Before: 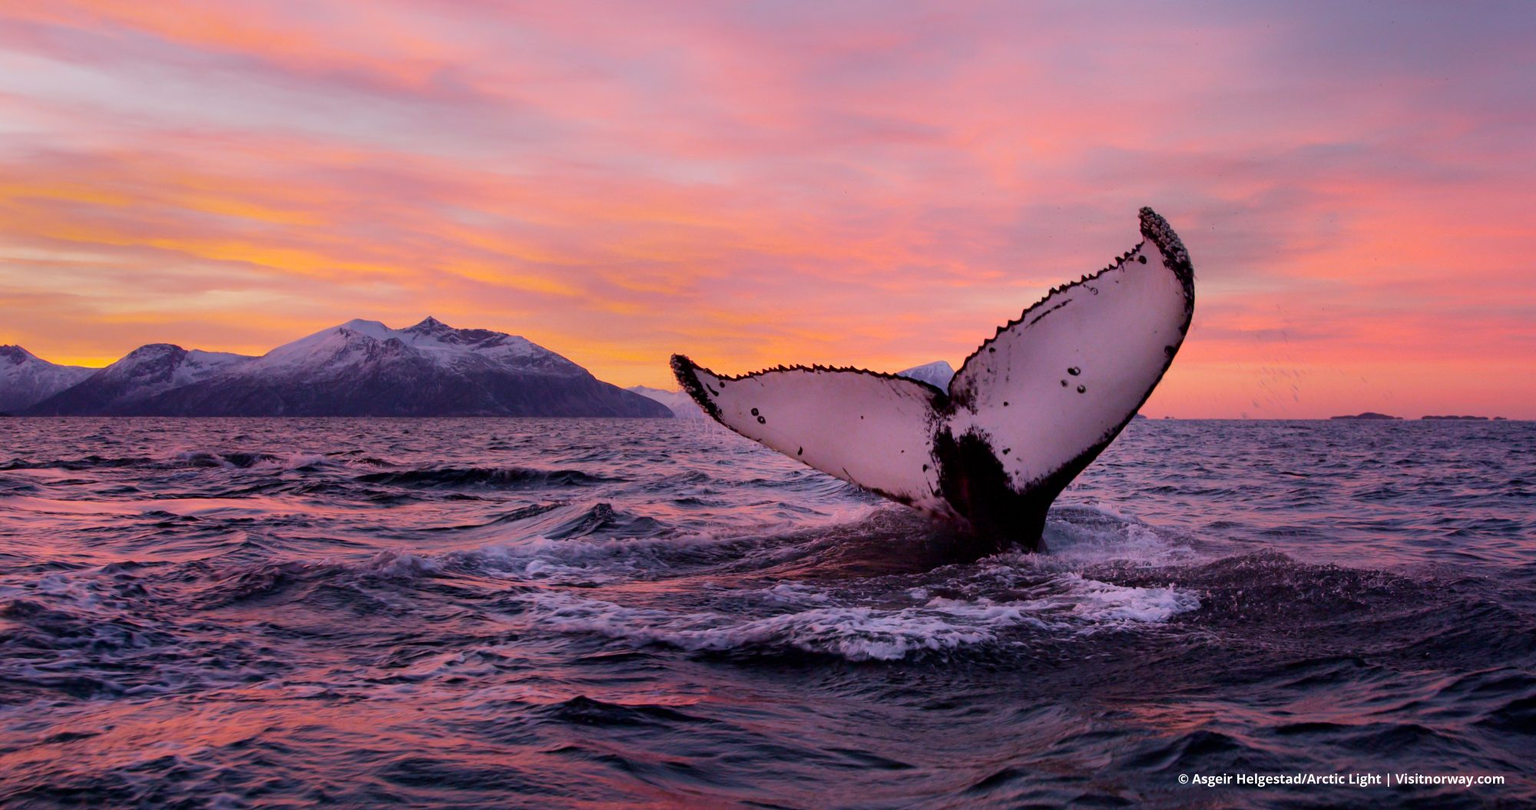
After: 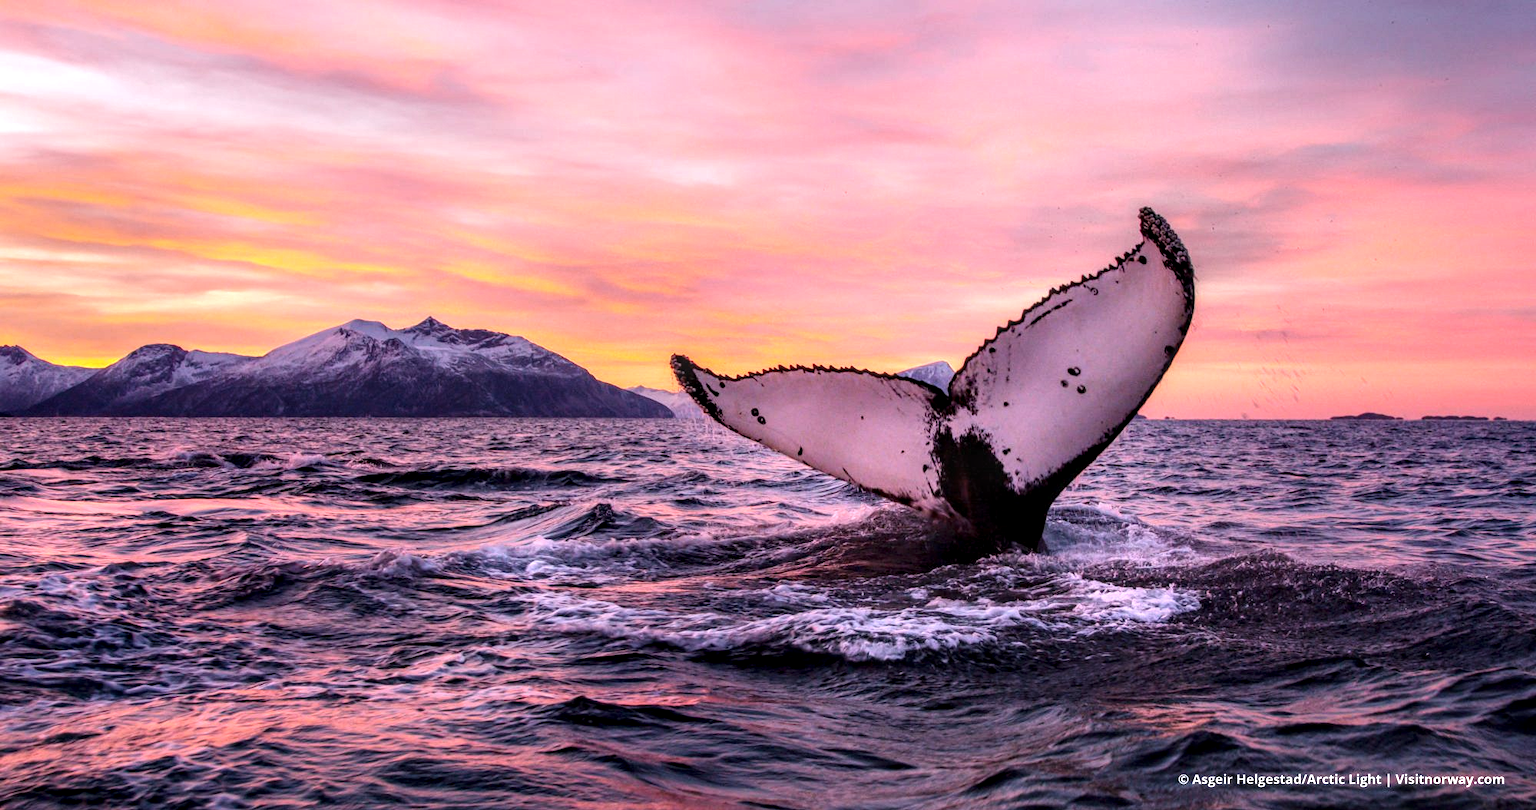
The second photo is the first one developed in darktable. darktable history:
local contrast: highlights 0%, shadows 0%, detail 182%
exposure: black level correction -0.005, exposure 0.622 EV, compensate highlight preservation false
